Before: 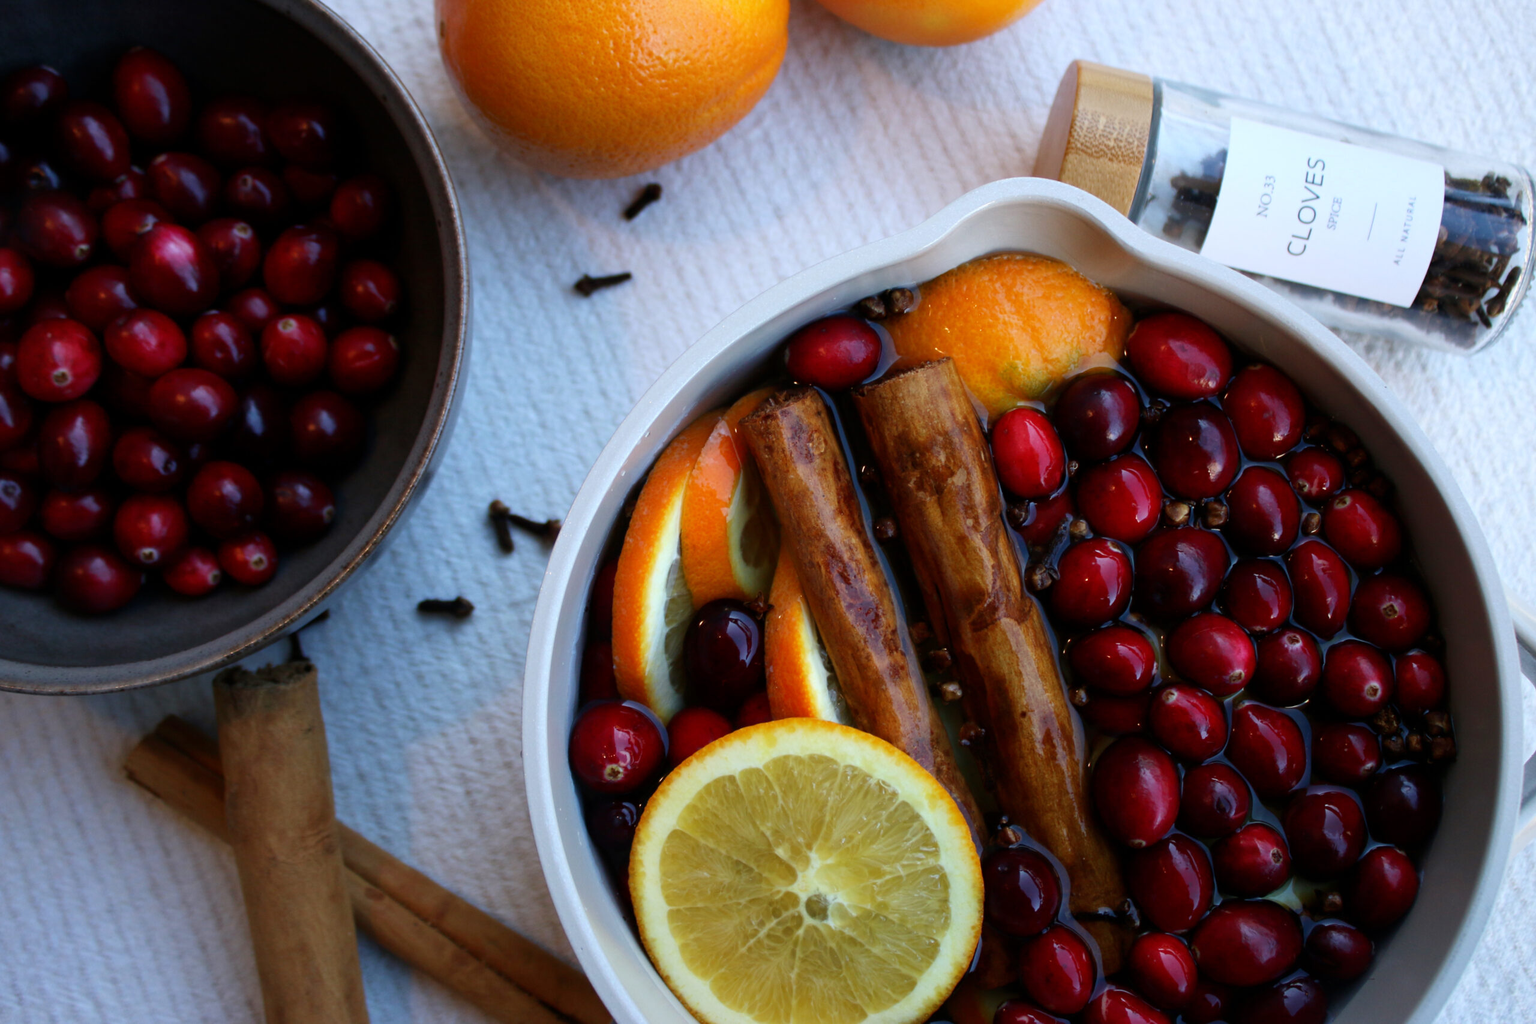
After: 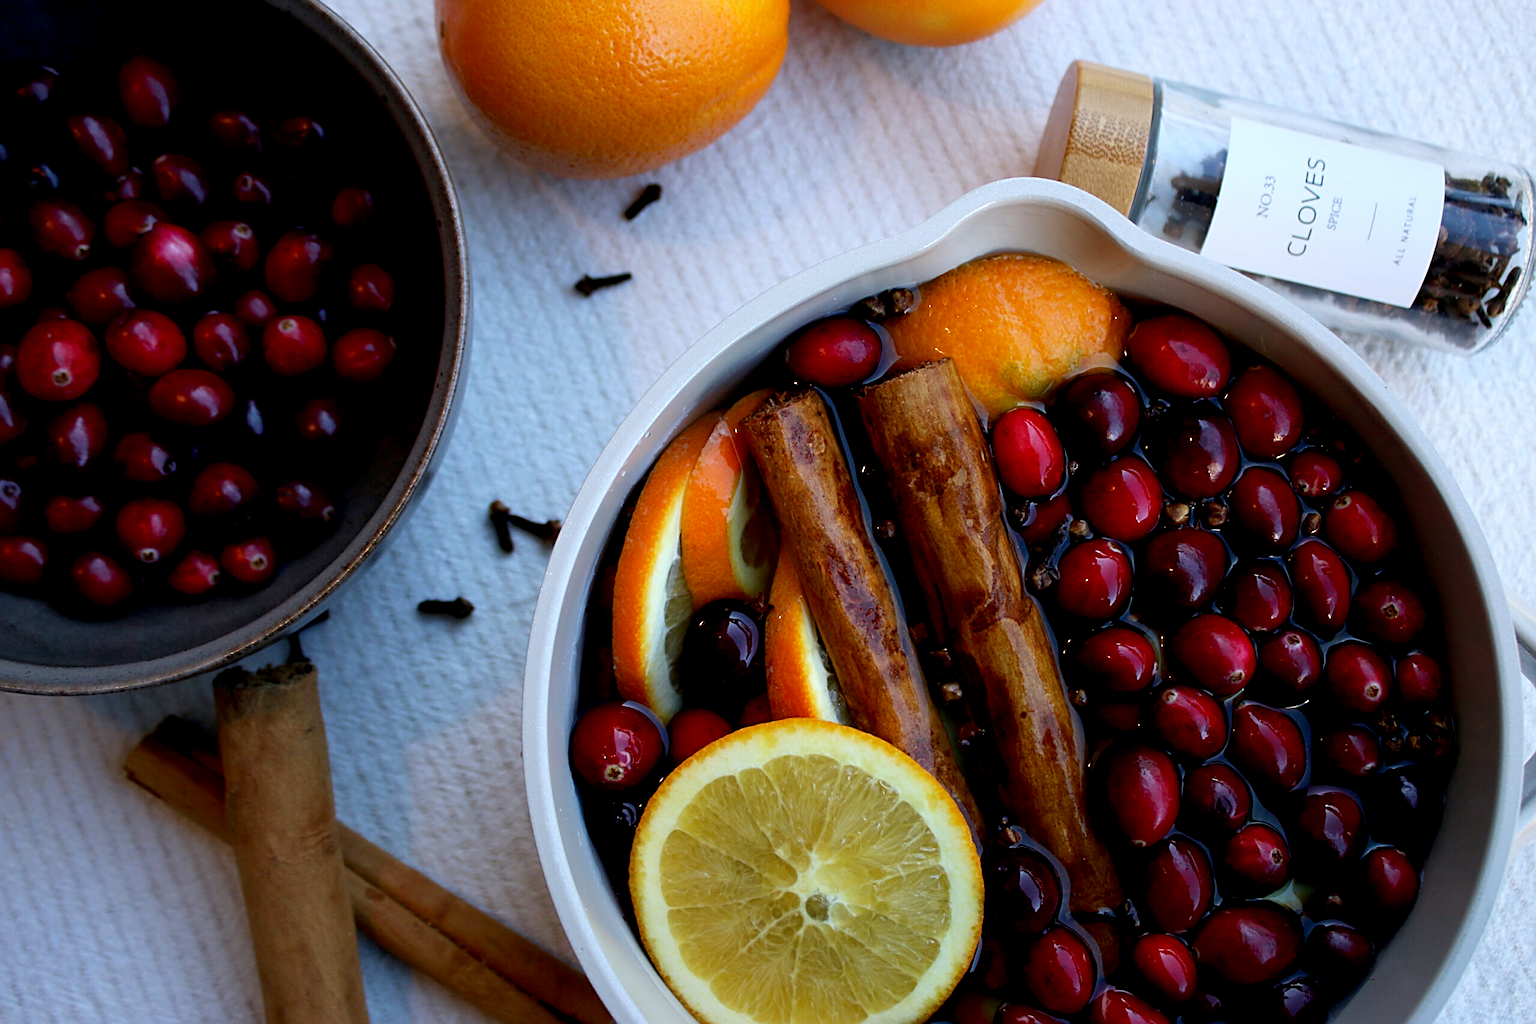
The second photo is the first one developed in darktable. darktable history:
exposure: black level correction 0.007, compensate highlight preservation false
sharpen: radius 2.543, amount 0.636
